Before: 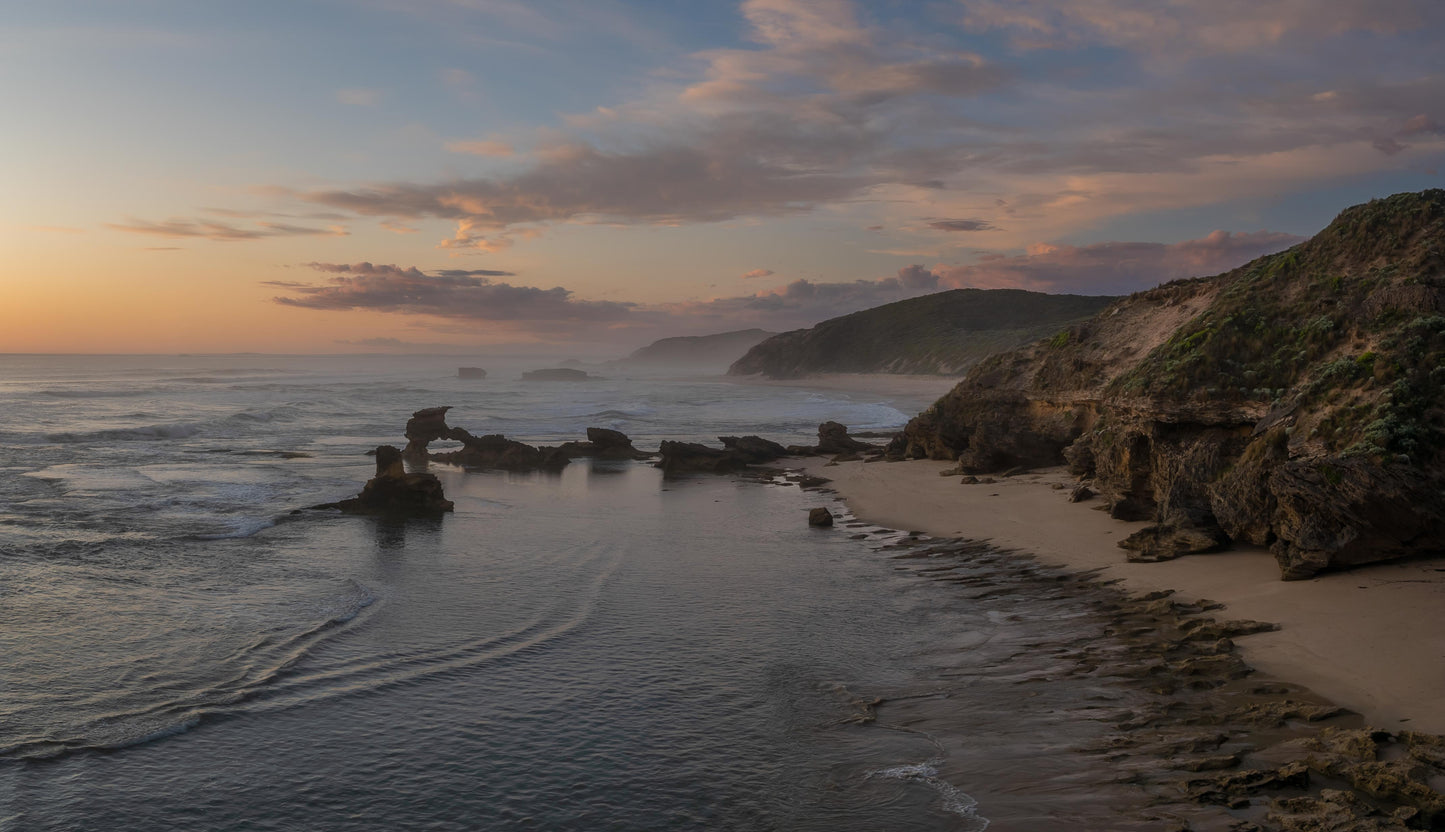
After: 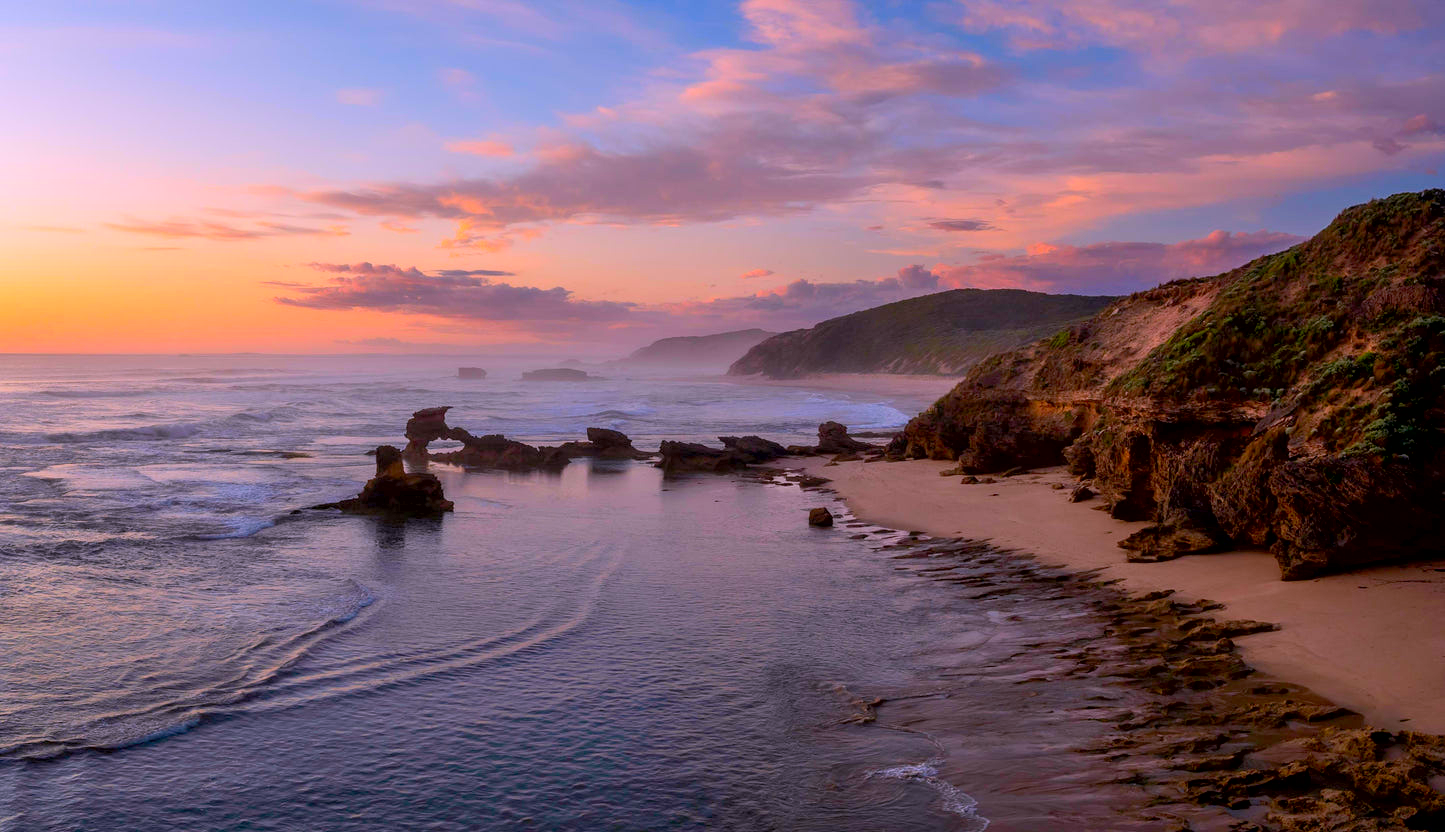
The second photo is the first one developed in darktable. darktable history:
color correction: saturation 1.11
contrast brightness saturation: contrast 0.2, brightness 0.2, saturation 0.8
white balance: red 1.066, blue 1.119
exposure: black level correction 0.011, compensate highlight preservation false
